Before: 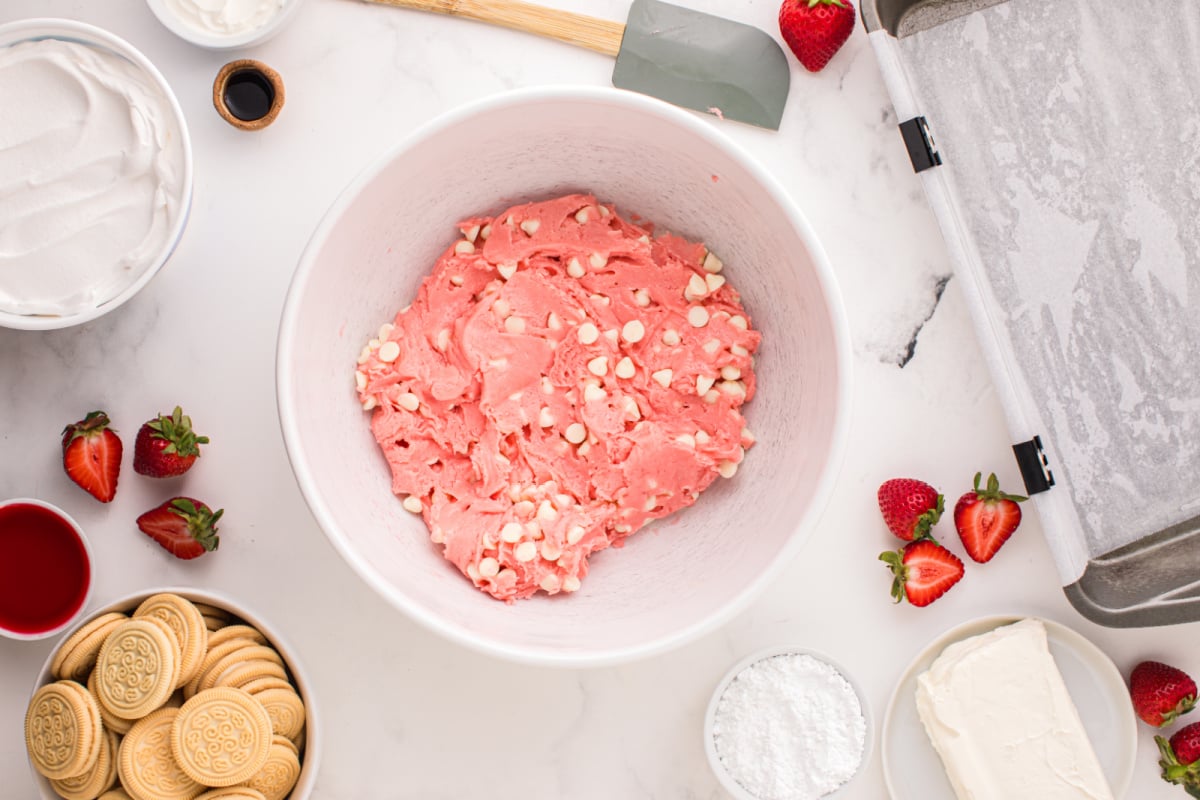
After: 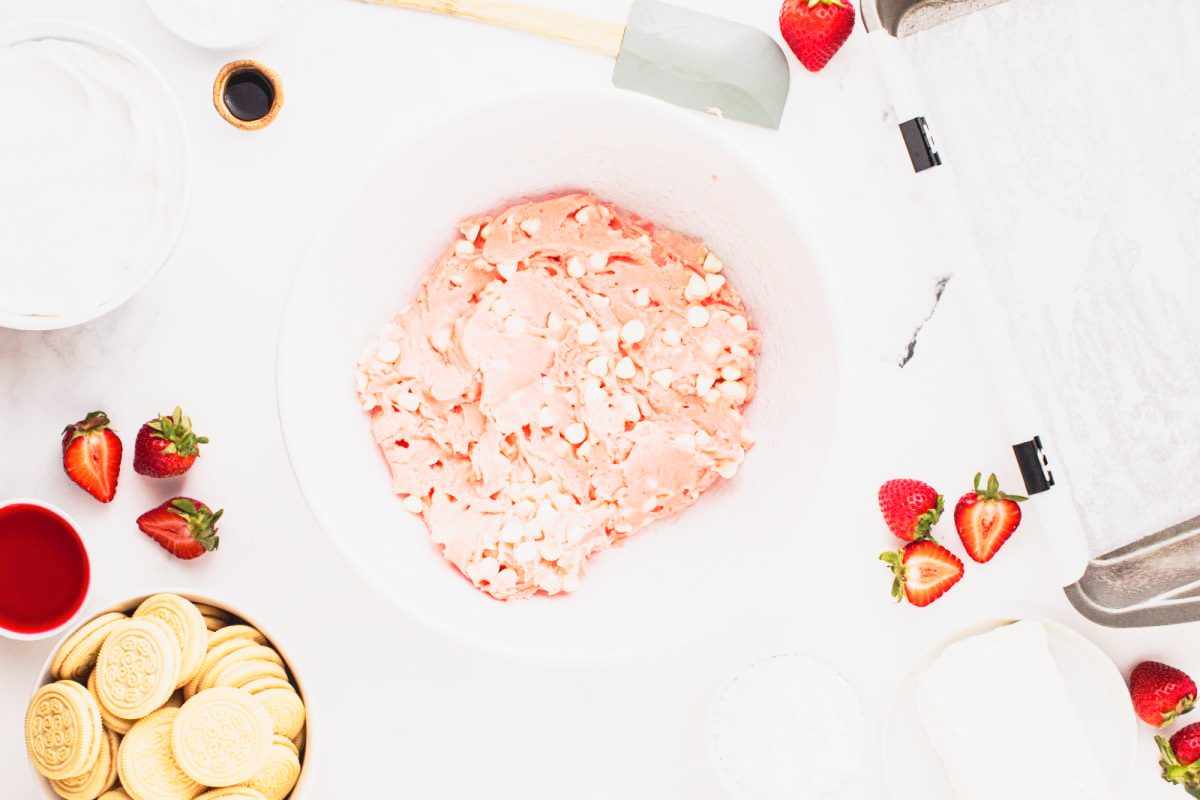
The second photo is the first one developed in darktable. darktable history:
tone curve: curves: ch0 [(0, 0.052) (0.207, 0.35) (0.392, 0.592) (0.54, 0.803) (0.725, 0.922) (0.99, 0.974)], preserve colors none
